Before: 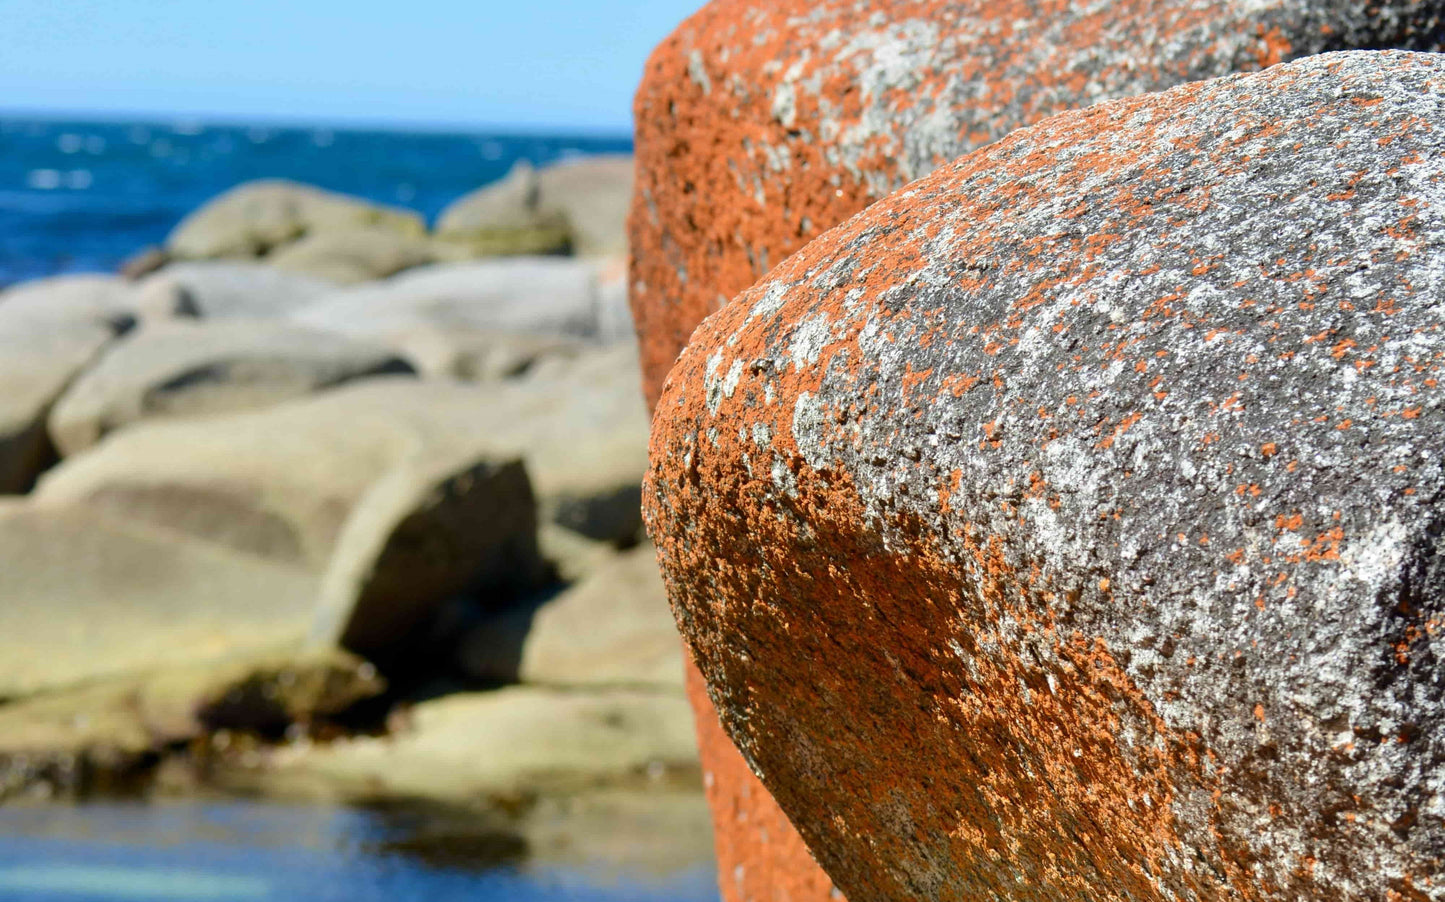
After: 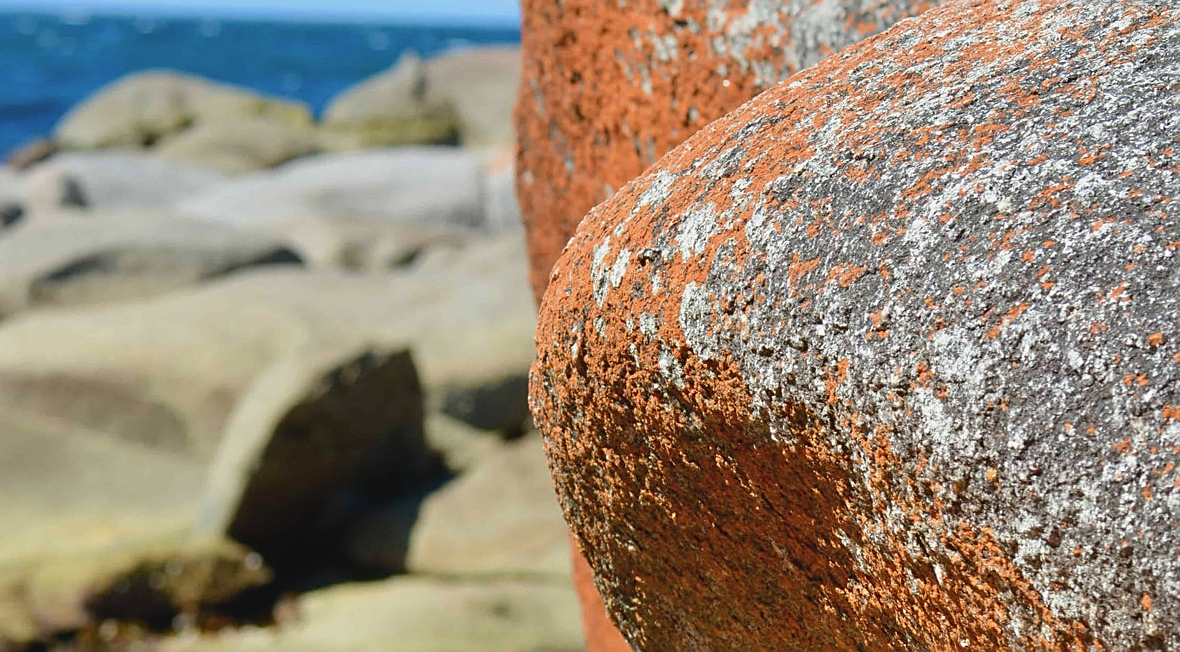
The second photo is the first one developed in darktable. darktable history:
crop: left 7.849%, top 12.292%, right 10.446%, bottom 15.408%
sharpen: on, module defaults
contrast brightness saturation: contrast -0.092, saturation -0.089
